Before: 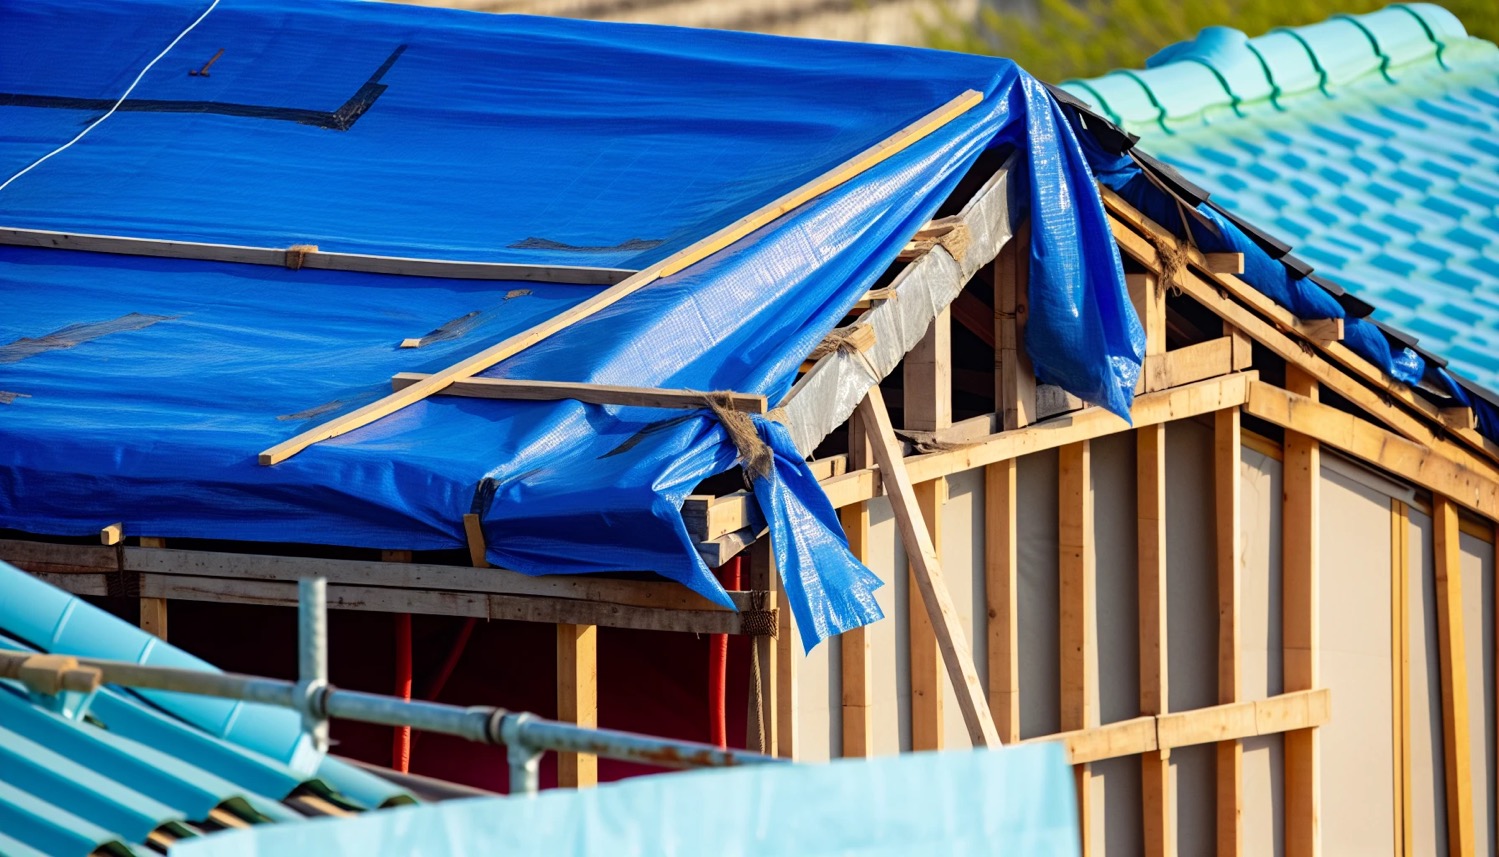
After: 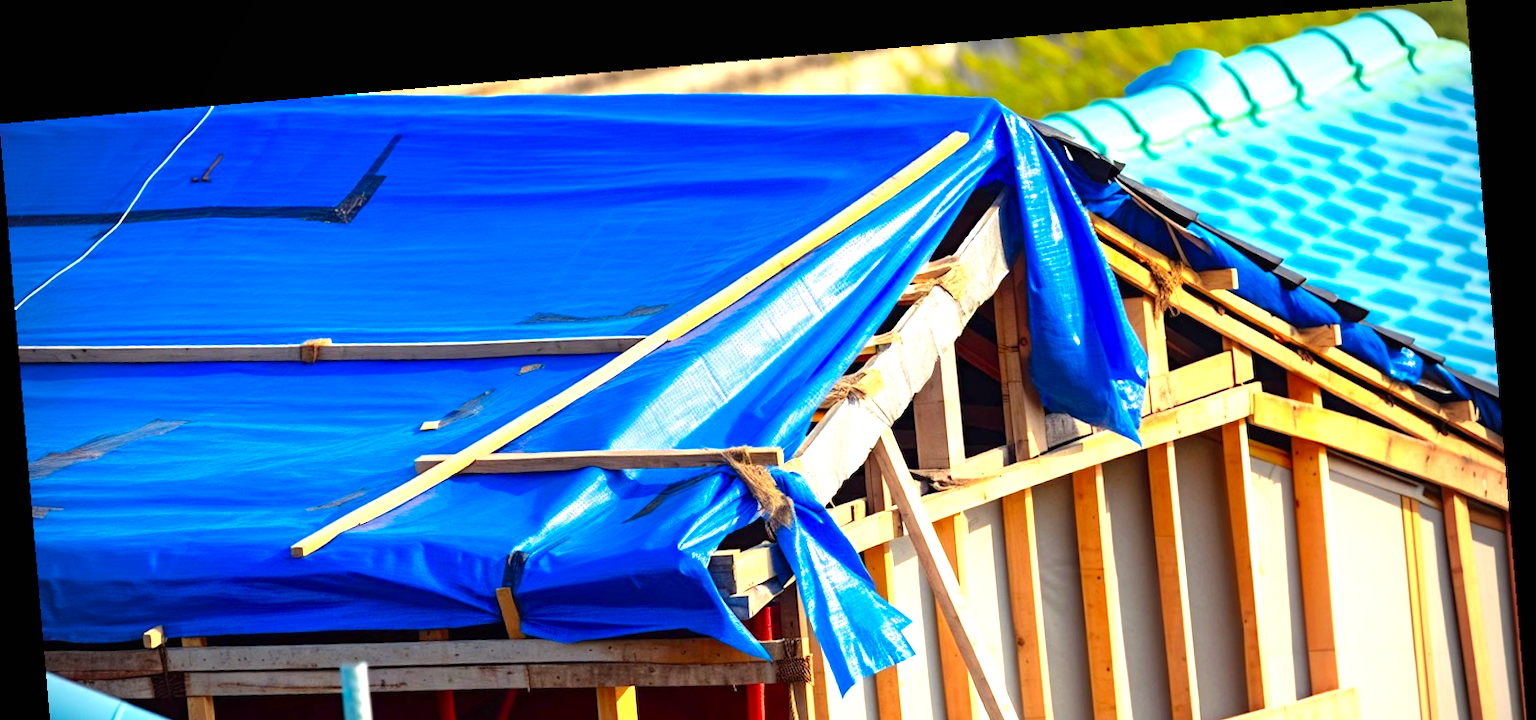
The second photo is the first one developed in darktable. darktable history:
crop: bottom 24.988%
exposure: black level correction 0, exposure 1 EV, compensate exposure bias true, compensate highlight preservation false
color zones: curves: ch0 [(0, 0.613) (0.01, 0.613) (0.245, 0.448) (0.498, 0.529) (0.642, 0.665) (0.879, 0.777) (0.99, 0.613)]; ch1 [(0, 0) (0.143, 0) (0.286, 0) (0.429, 0) (0.571, 0) (0.714, 0) (0.857, 0)], mix -138.01%
rotate and perspective: rotation -4.86°, automatic cropping off
vignetting: fall-off start 74.49%, fall-off radius 65.9%, brightness -0.628, saturation -0.68
